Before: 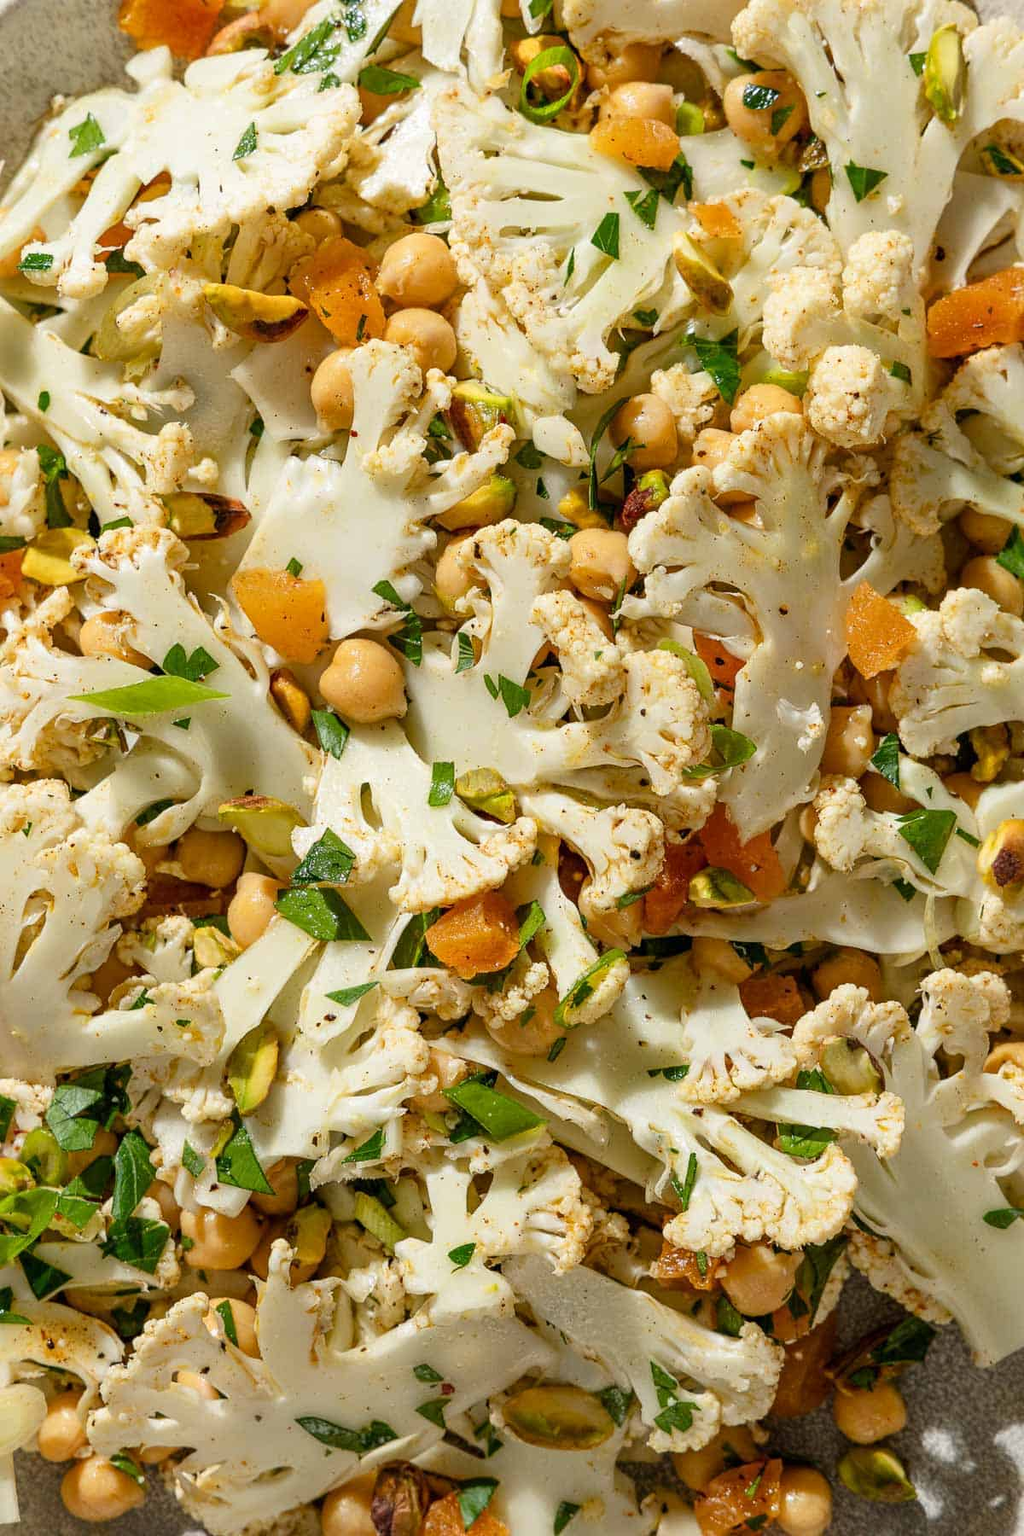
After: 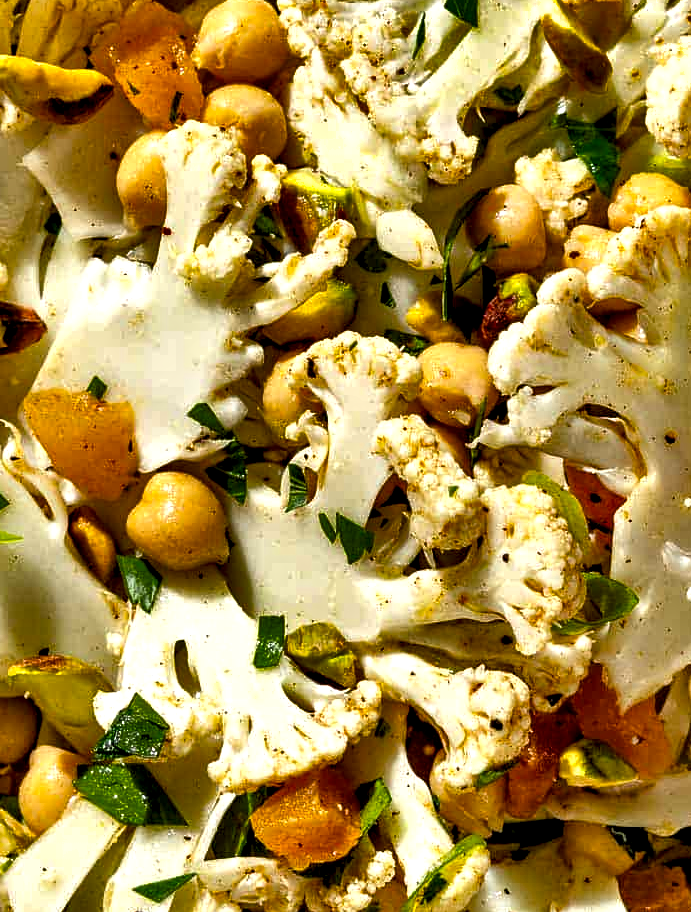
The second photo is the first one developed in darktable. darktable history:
contrast equalizer: y [[0.601, 0.6, 0.598, 0.598, 0.6, 0.601], [0.5 ×6], [0.5 ×6], [0 ×6], [0 ×6]]
local contrast: highlights 102%, shadows 102%, detail 119%, midtone range 0.2
color balance rgb: perceptual saturation grading › global saturation 25.782%
crop: left 20.722%, top 15.433%, right 21.629%, bottom 33.857%
tone equalizer: edges refinement/feathering 500, mask exposure compensation -1.57 EV, preserve details no
exposure: exposure 0.164 EV, compensate highlight preservation false
shadows and highlights: shadows 20.84, highlights -82.58, soften with gaussian
